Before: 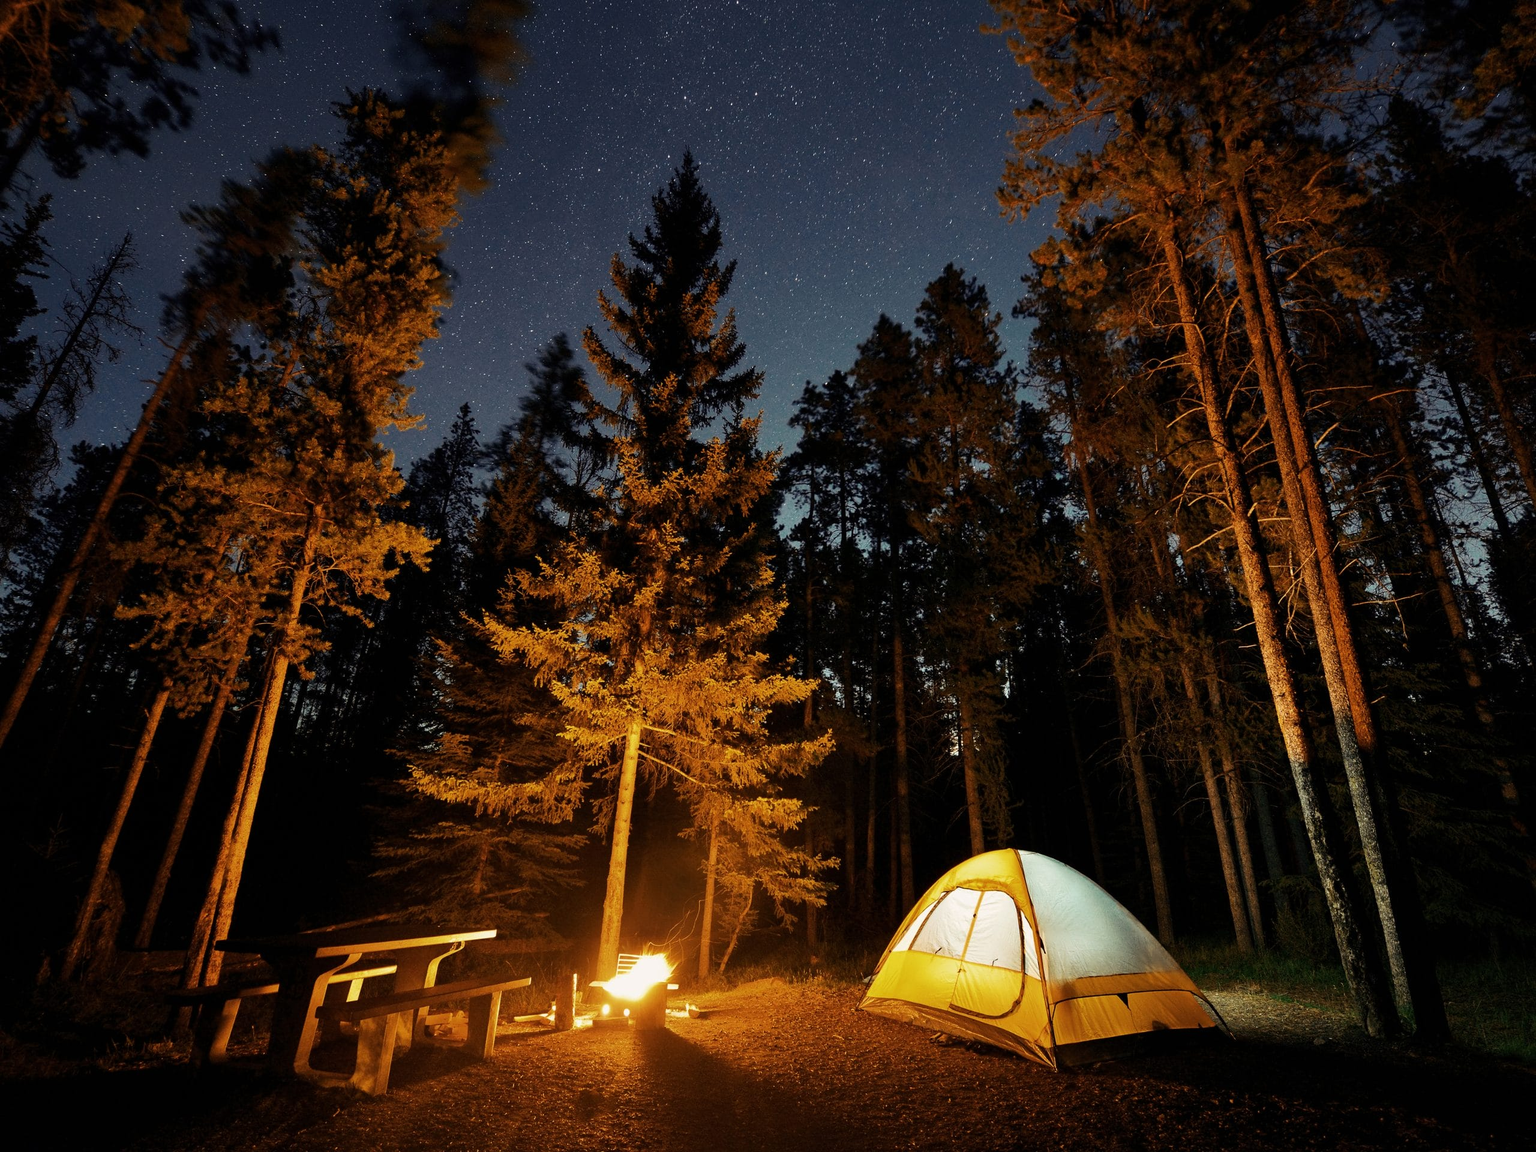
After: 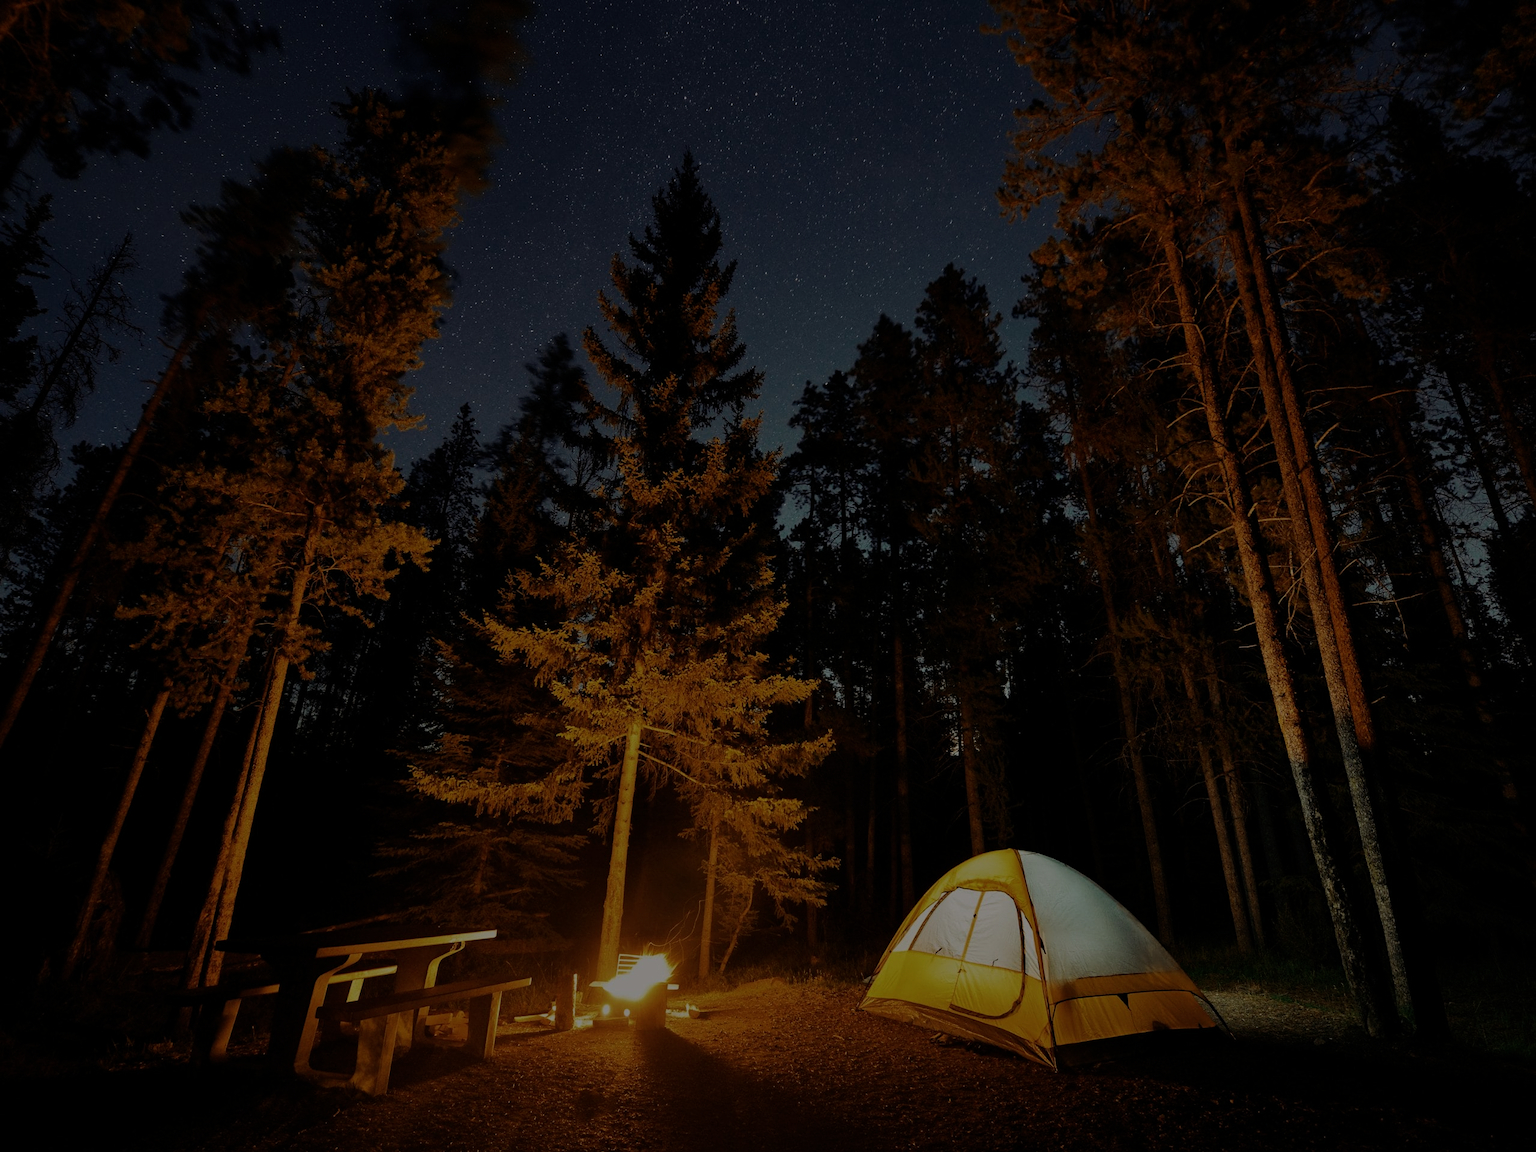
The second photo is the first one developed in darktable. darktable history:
exposure: exposure -2.032 EV, compensate highlight preservation false
